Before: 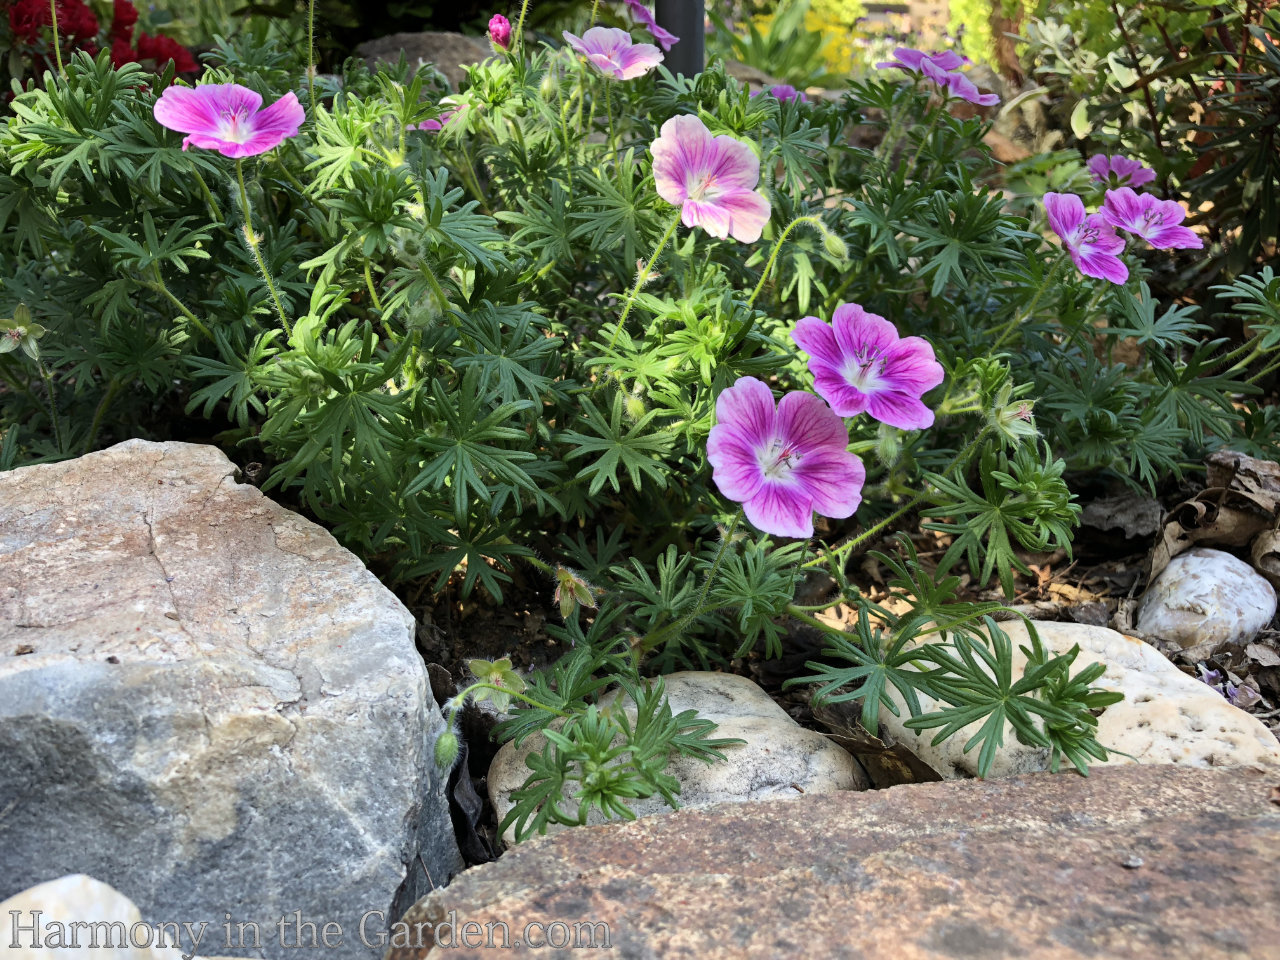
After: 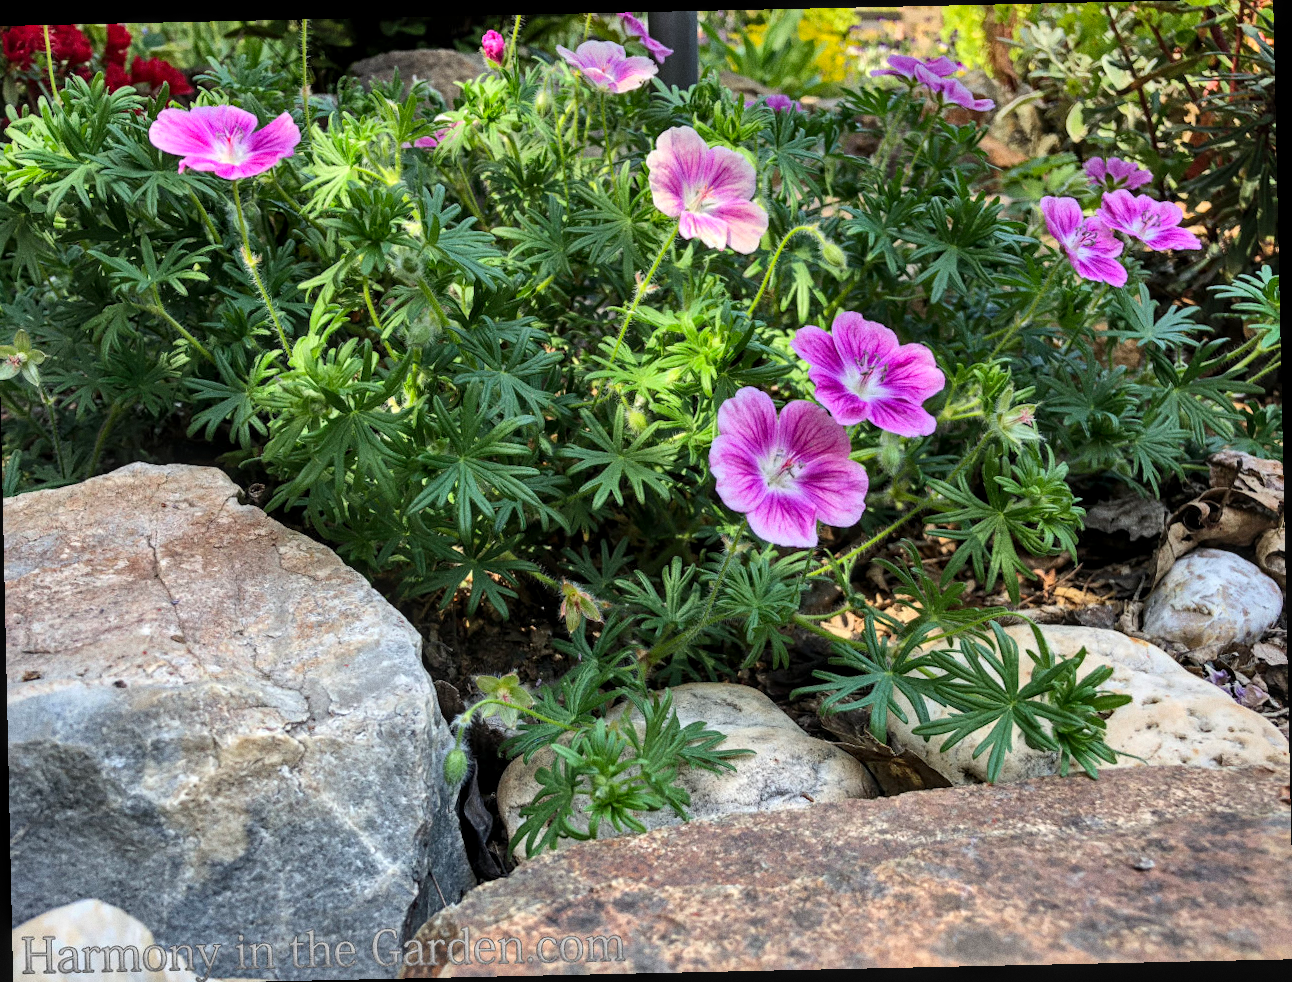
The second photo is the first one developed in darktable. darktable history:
rotate and perspective: rotation -1.24°, automatic cropping off
local contrast: on, module defaults
crop and rotate: left 0.614%, top 0.179%, bottom 0.309%
grain: coarseness 0.09 ISO
shadows and highlights: highlights color adjustment 0%, soften with gaussian
